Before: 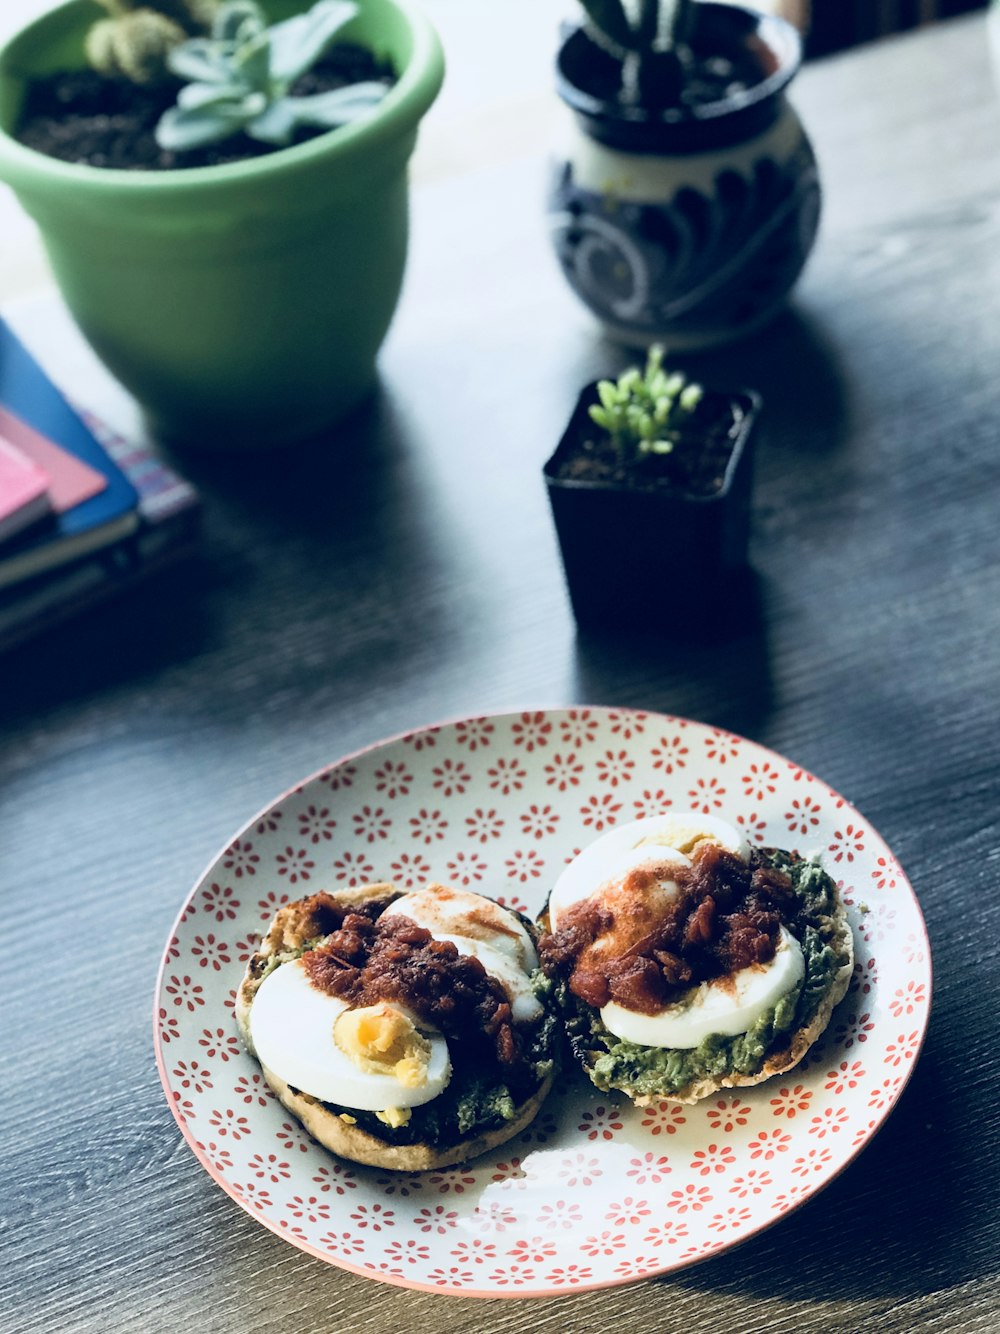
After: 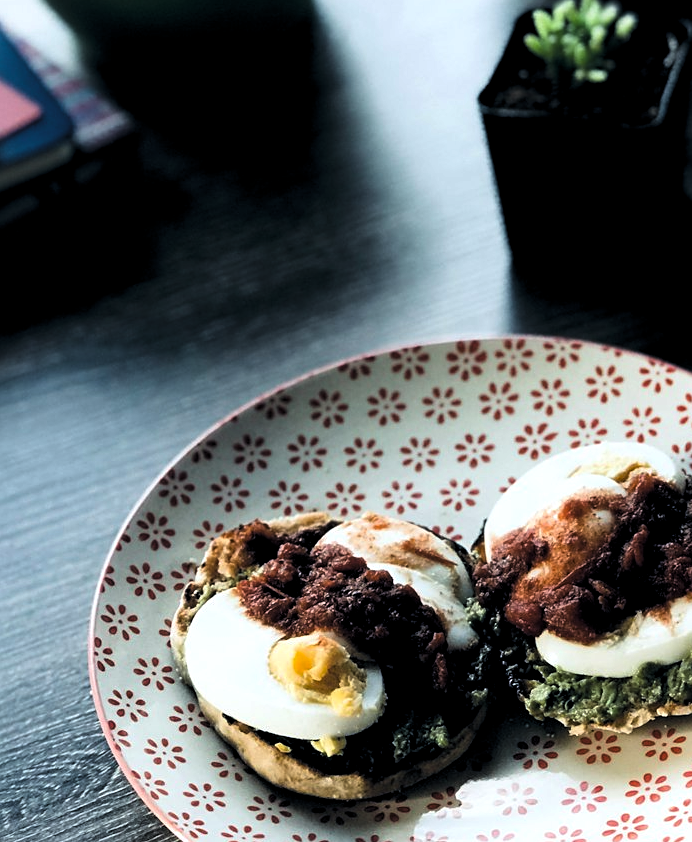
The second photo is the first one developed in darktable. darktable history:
sharpen: amount 0.205
levels: levels [0.101, 0.578, 0.953]
crop: left 6.538%, top 27.854%, right 24.245%, bottom 8.981%
